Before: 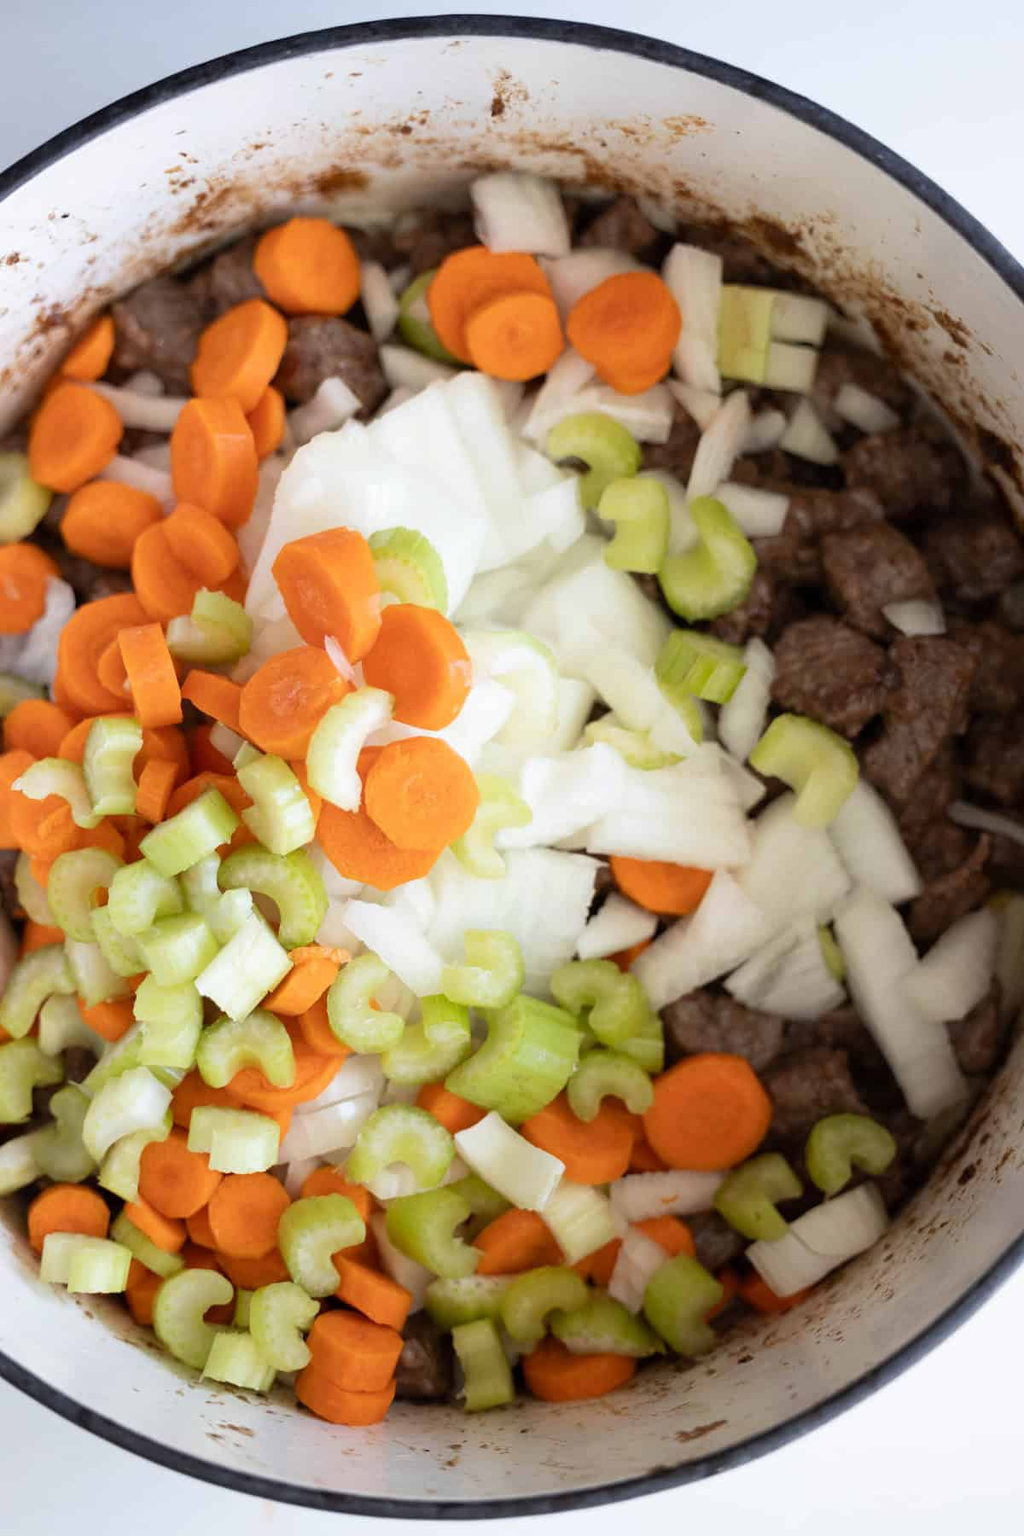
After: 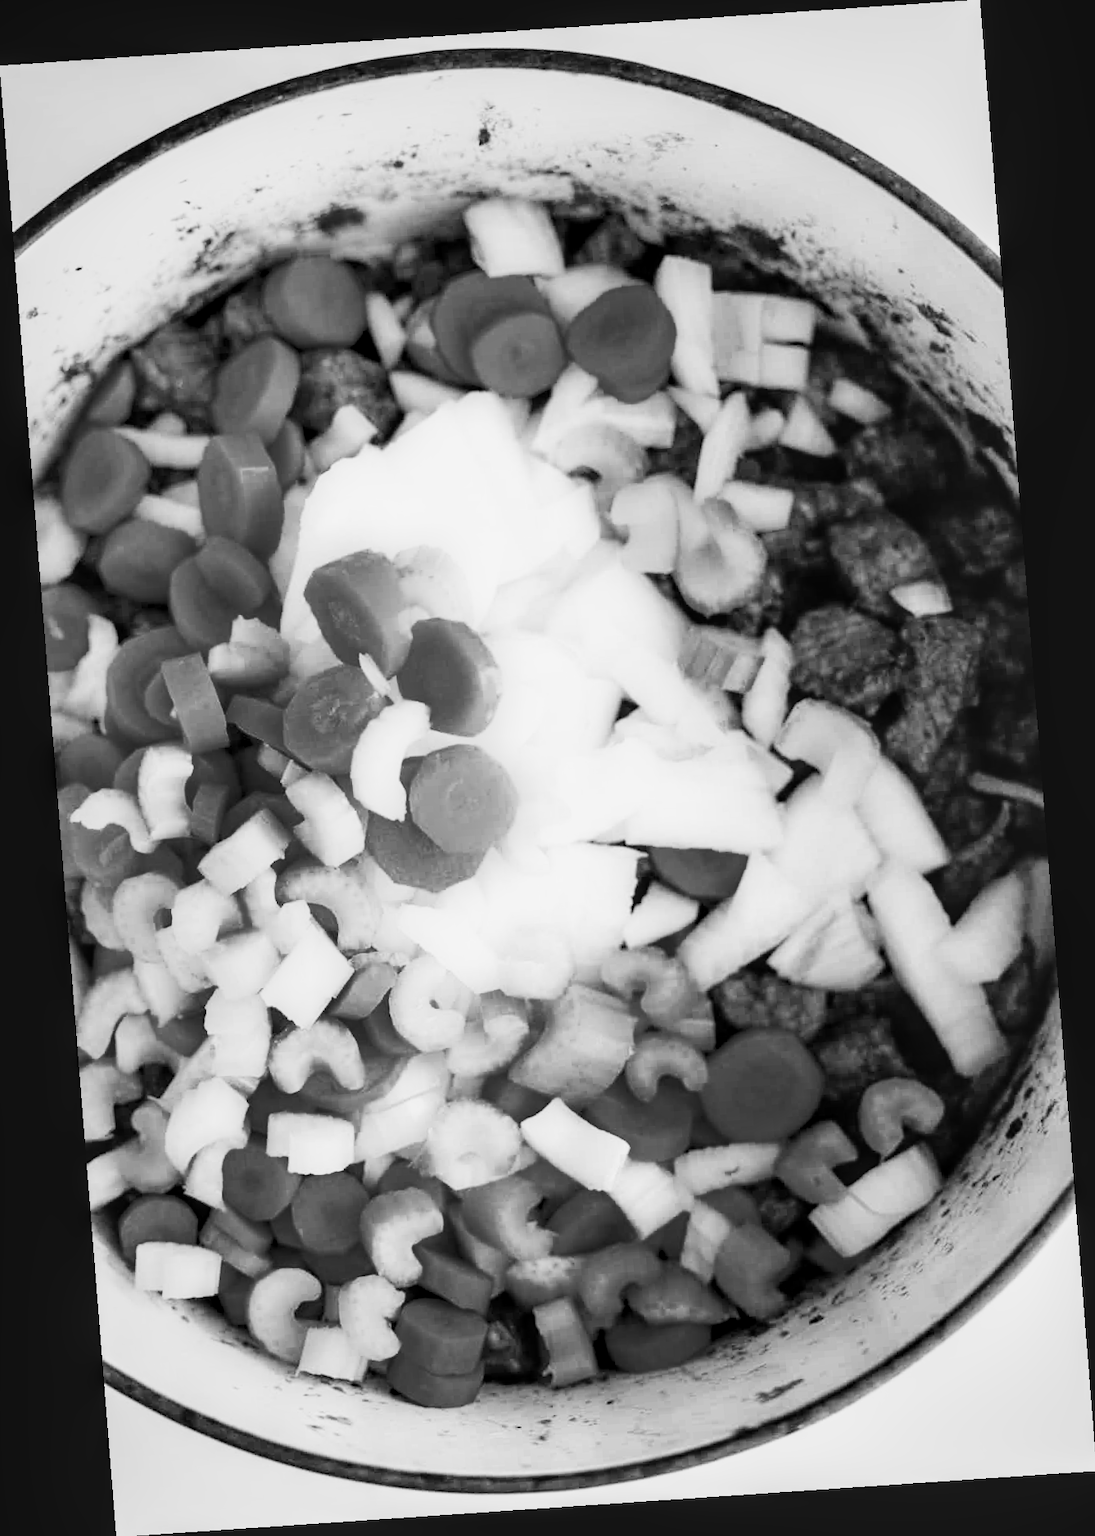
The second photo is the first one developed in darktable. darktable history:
monochrome: a -11.7, b 1.62, size 0.5, highlights 0.38
shadows and highlights: shadows 4.1, highlights -17.6, soften with gaussian
local contrast: on, module defaults
rotate and perspective: rotation -4.2°, shear 0.006, automatic cropping off
base curve: curves: ch0 [(0, 0) (0, 0) (0.002, 0.001) (0.008, 0.003) (0.019, 0.011) (0.037, 0.037) (0.064, 0.11) (0.102, 0.232) (0.152, 0.379) (0.216, 0.524) (0.296, 0.665) (0.394, 0.789) (0.512, 0.881) (0.651, 0.945) (0.813, 0.986) (1, 1)], preserve colors none
